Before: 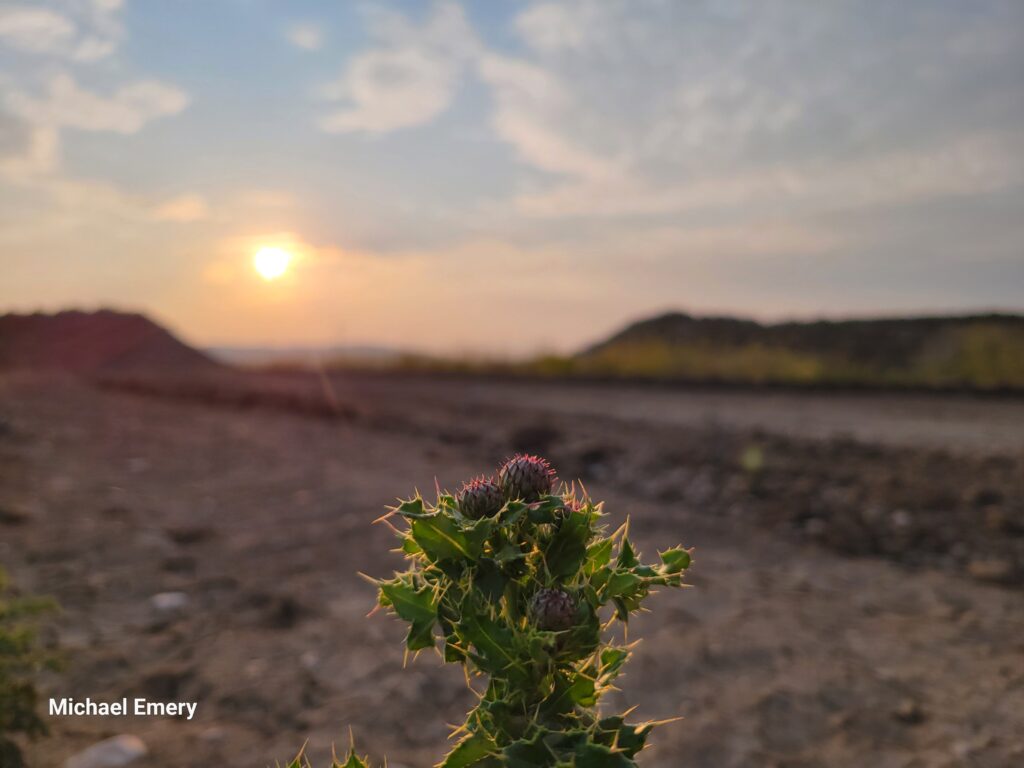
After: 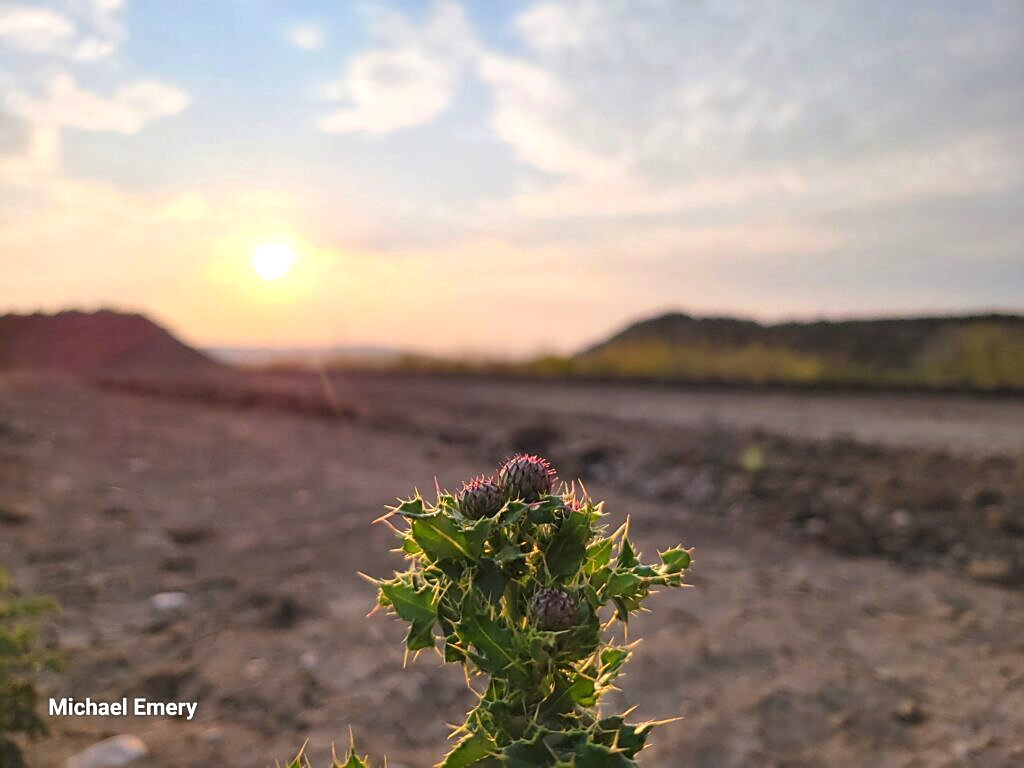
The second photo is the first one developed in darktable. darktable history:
sharpen: on, module defaults
exposure: black level correction 0, exposure 0.7 EV, compensate exposure bias true, compensate highlight preservation false
white balance: red 1, blue 1
